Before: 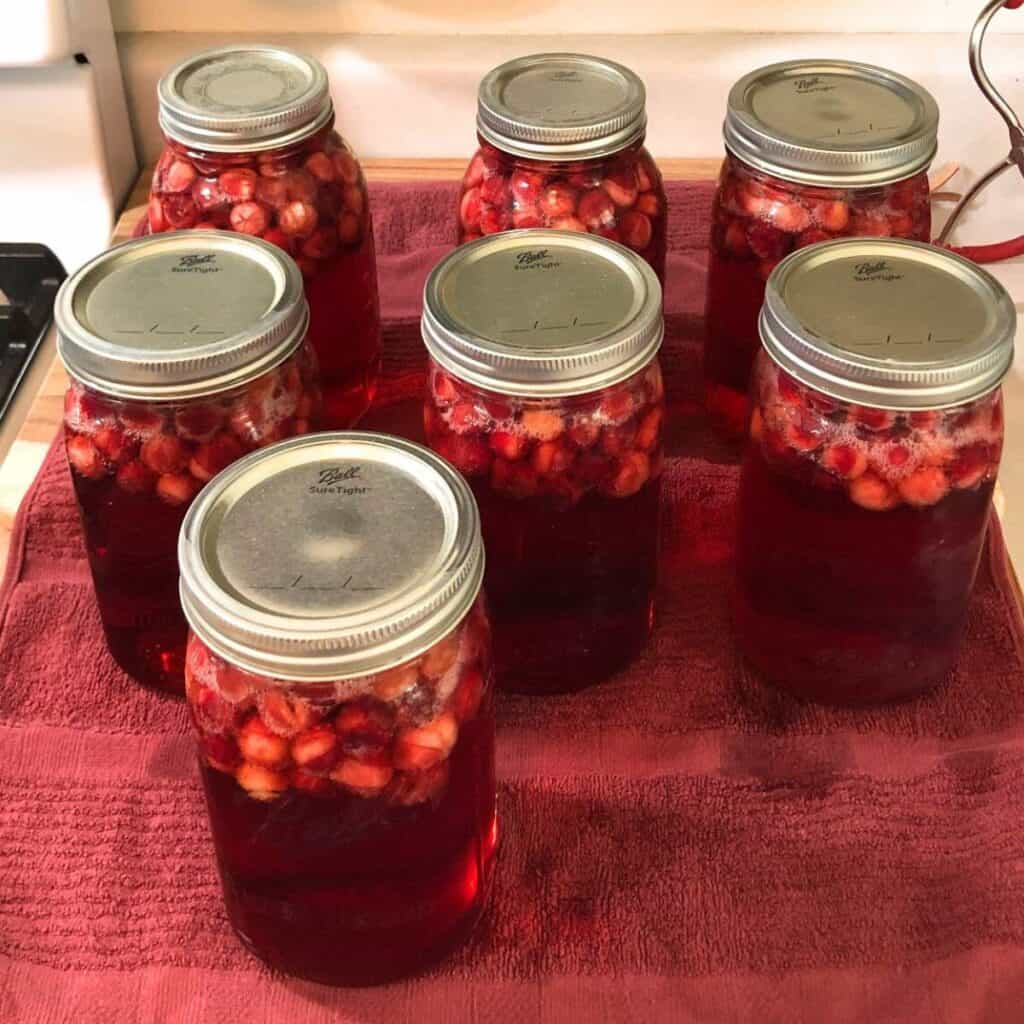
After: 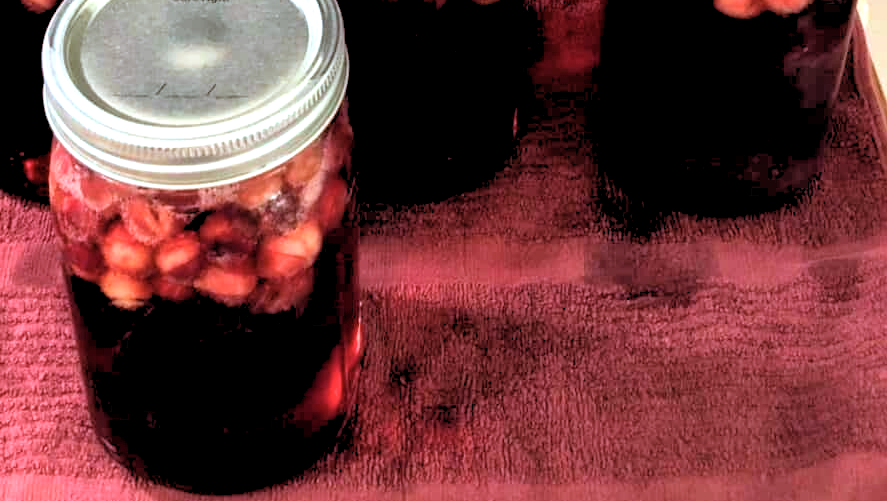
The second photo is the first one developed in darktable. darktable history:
crop and rotate: left 13.306%, top 48.129%, bottom 2.928%
rgb levels: levels [[0.029, 0.461, 0.922], [0, 0.5, 1], [0, 0.5, 1]]
color calibration: illuminant as shot in camera, x 0.383, y 0.38, temperature 3949.15 K, gamut compression 1.66
exposure: exposure 0.493 EV, compensate highlight preservation false
